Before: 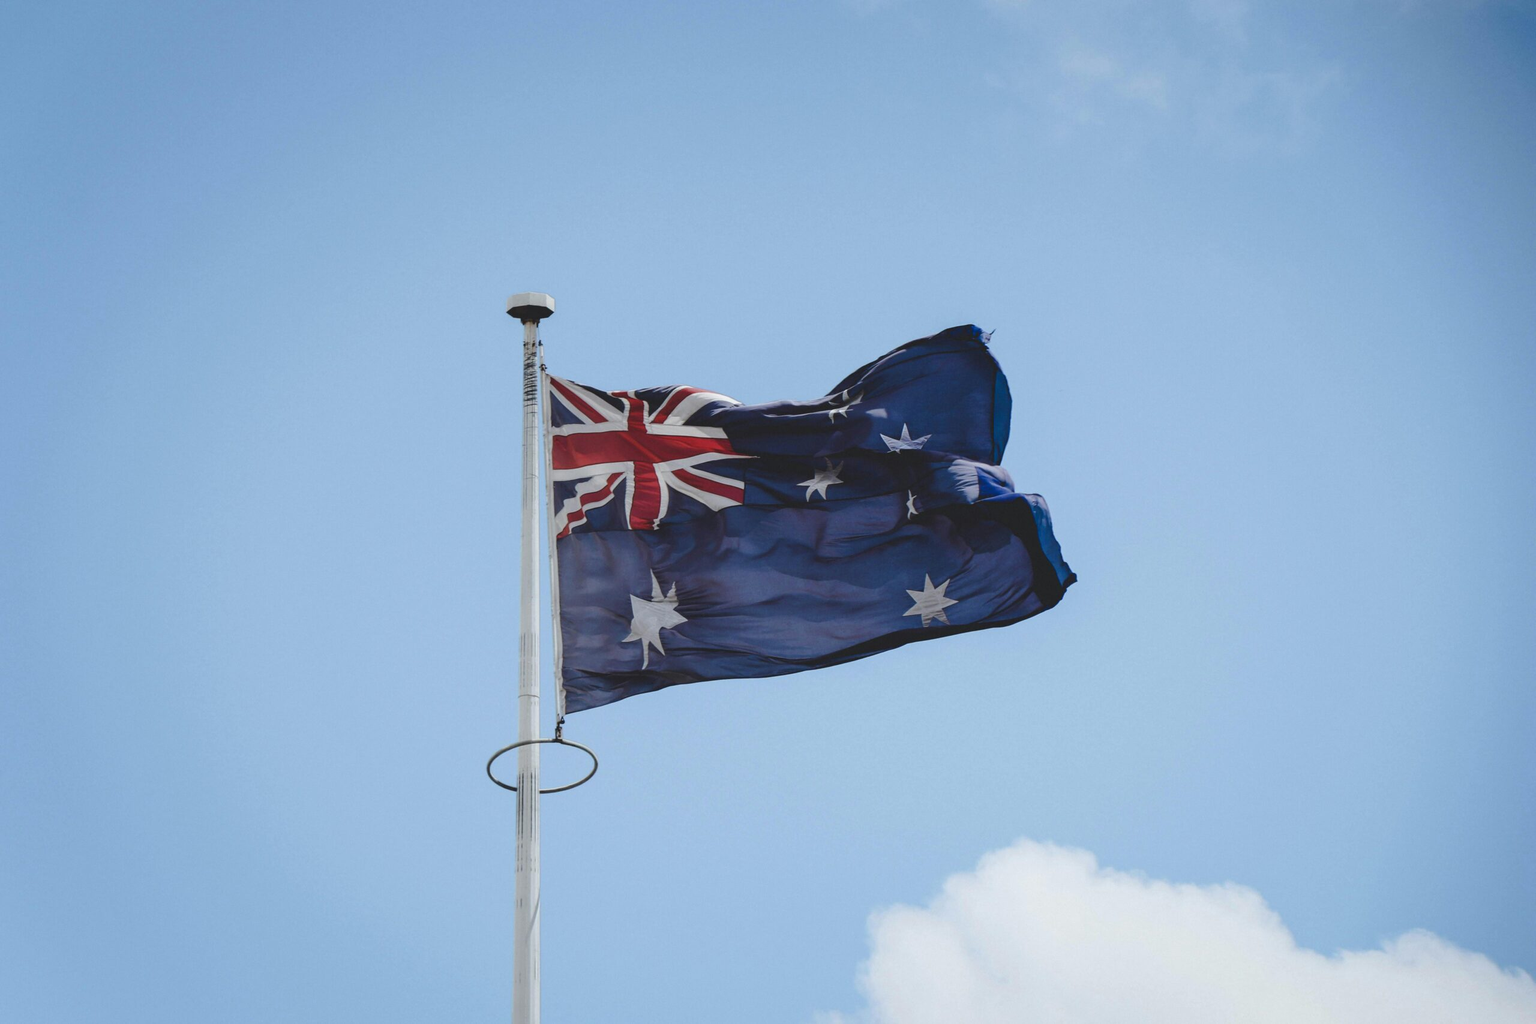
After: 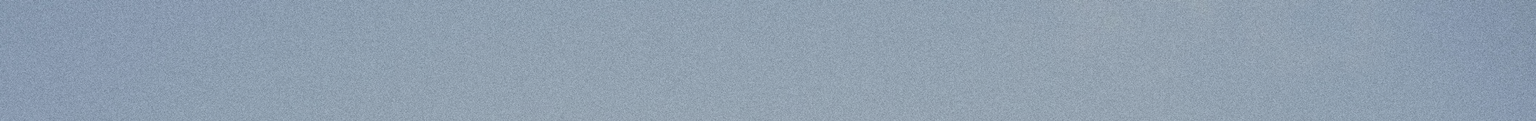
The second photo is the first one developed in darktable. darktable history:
sharpen: on, module defaults
grain: coarseness 0.09 ISO, strength 40%
crop and rotate: left 9.644%, top 9.491%, right 6.021%, bottom 80.509%
exposure: compensate highlight preservation false
white balance: red 1, blue 1
tone curve: curves: ch0 [(0, 0) (0.003, 0.322) (0.011, 0.327) (0.025, 0.345) (0.044, 0.365) (0.069, 0.378) (0.1, 0.391) (0.136, 0.403) (0.177, 0.412) (0.224, 0.429) (0.277, 0.448) (0.335, 0.474) (0.399, 0.503) (0.468, 0.537) (0.543, 0.57) (0.623, 0.61) (0.709, 0.653) (0.801, 0.699) (0.898, 0.75) (1, 1)], preserve colors none
